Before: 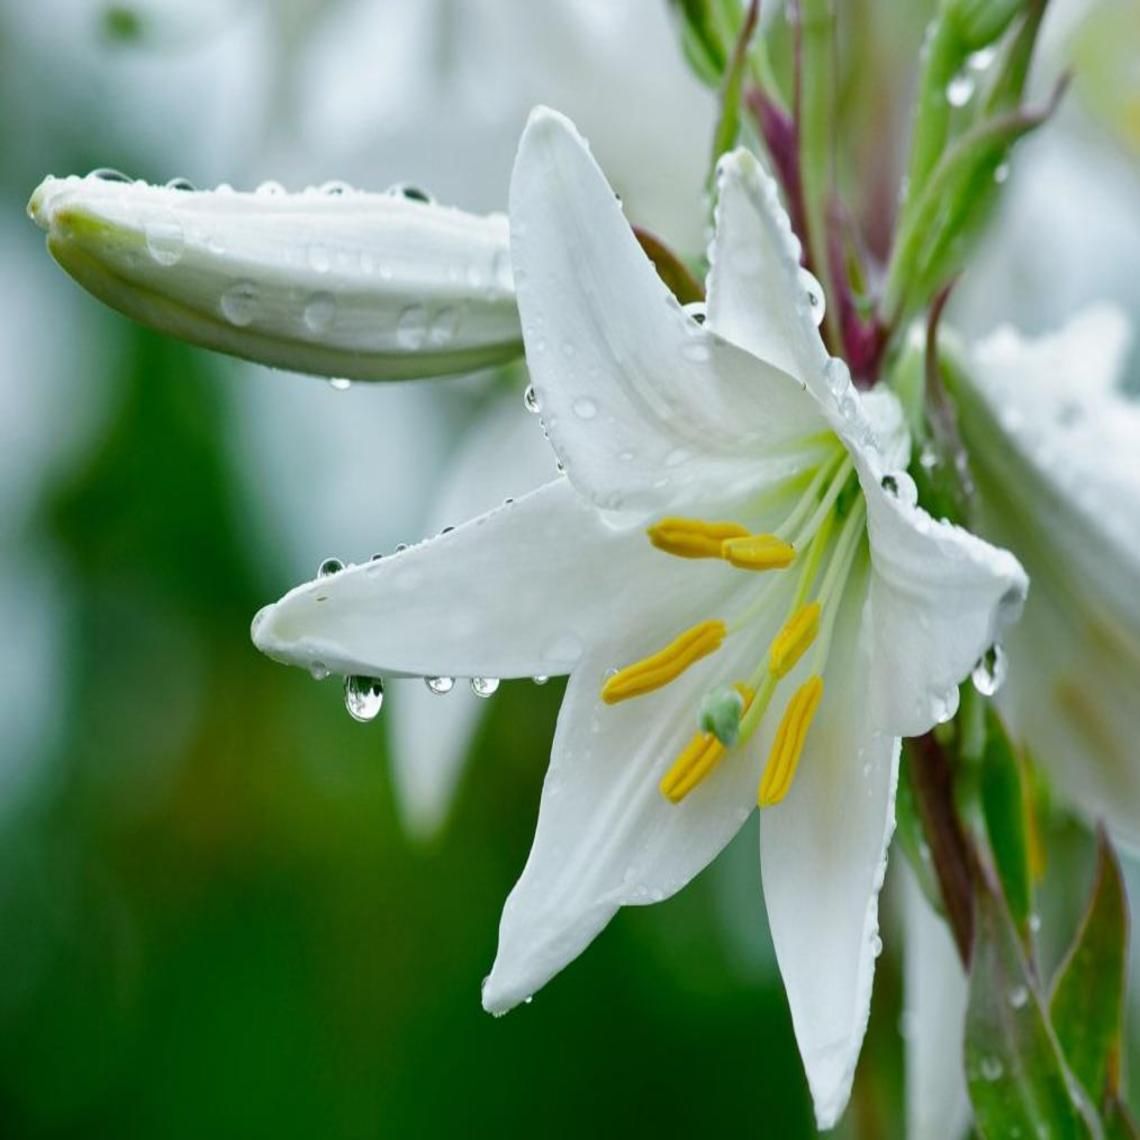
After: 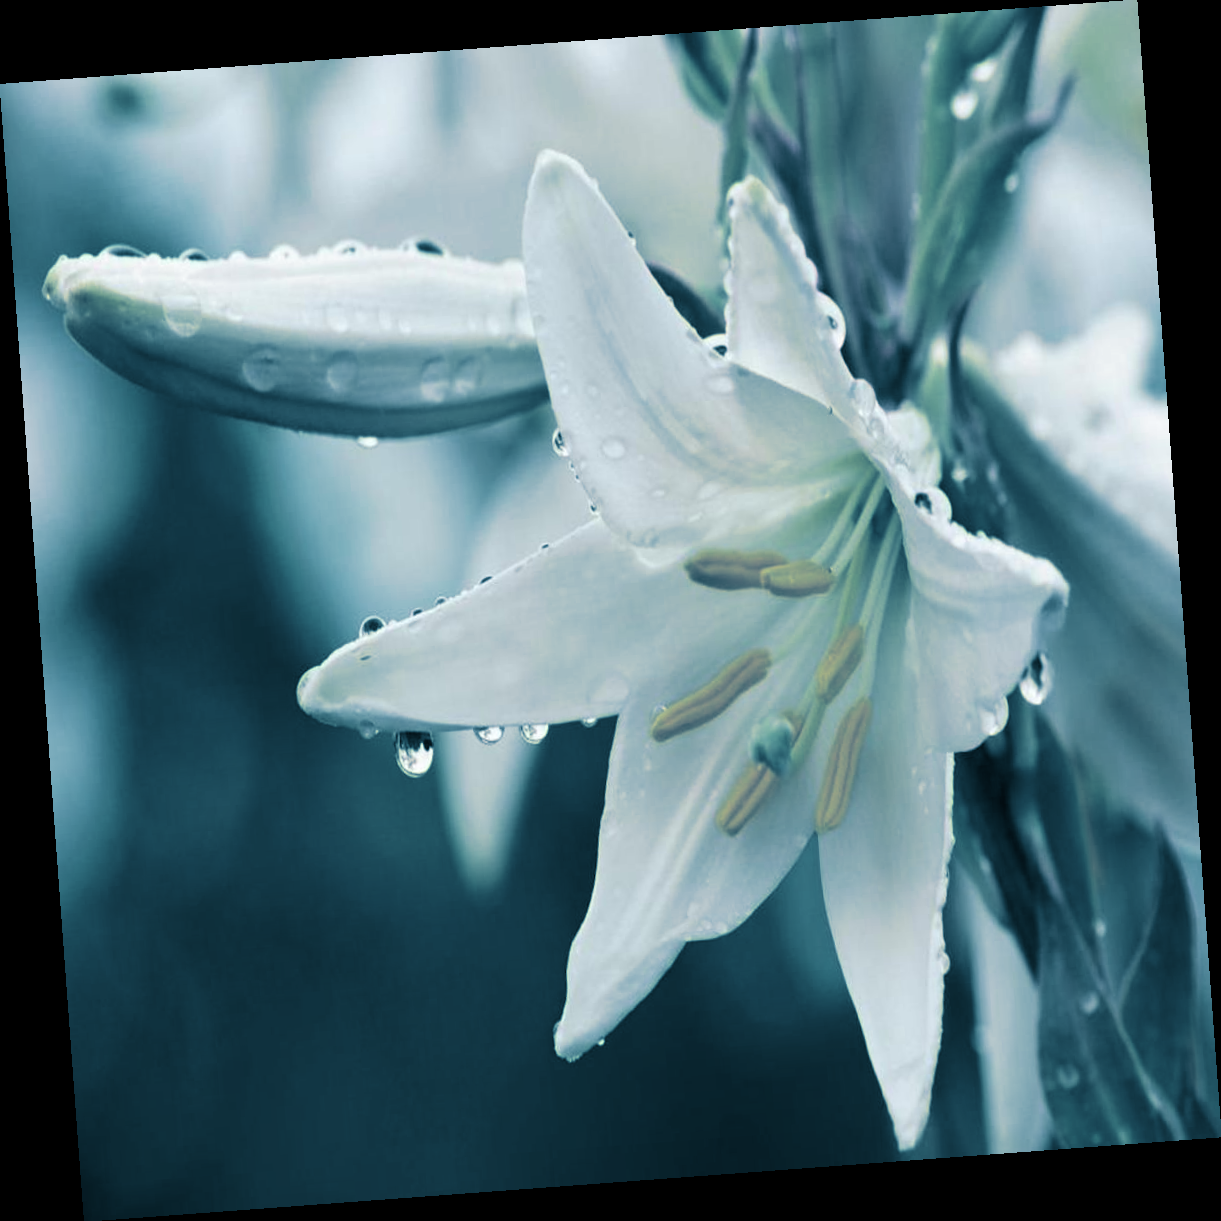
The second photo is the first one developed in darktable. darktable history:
rotate and perspective: rotation -4.25°, automatic cropping off
split-toning: shadows › hue 212.4°, balance -70
